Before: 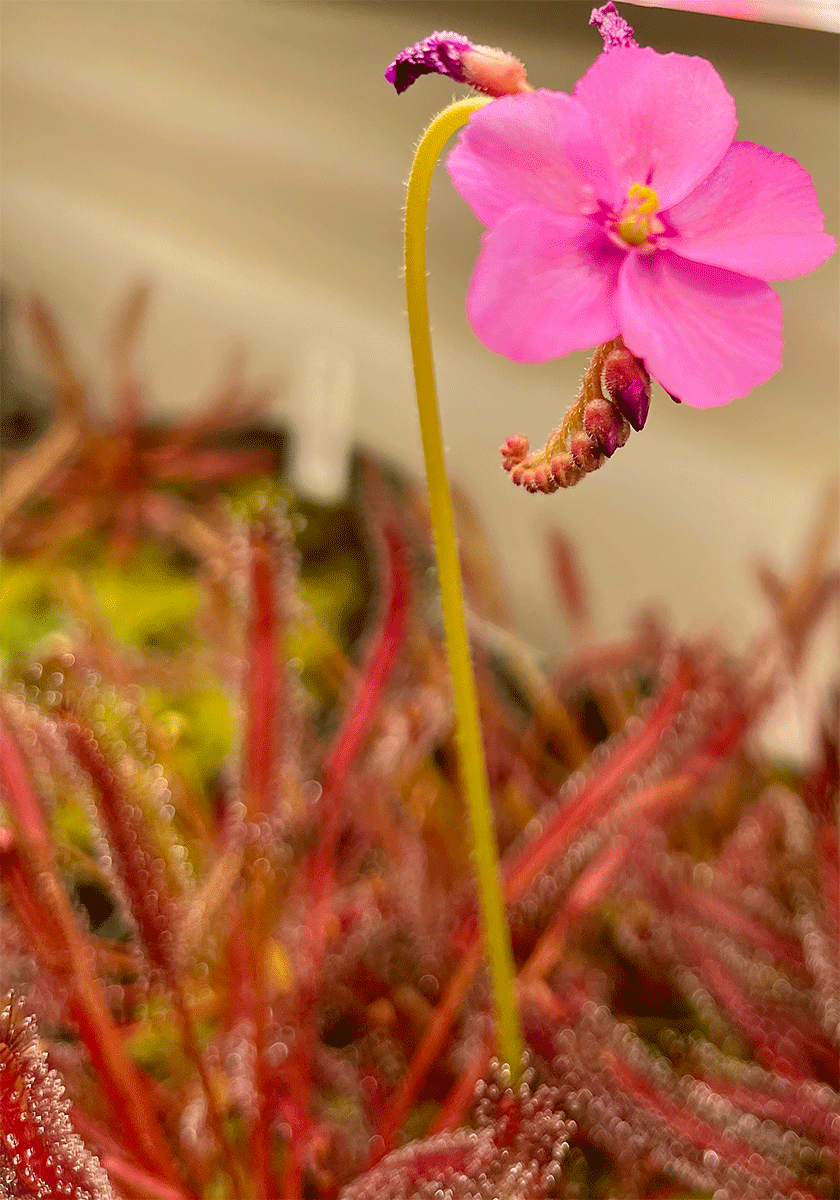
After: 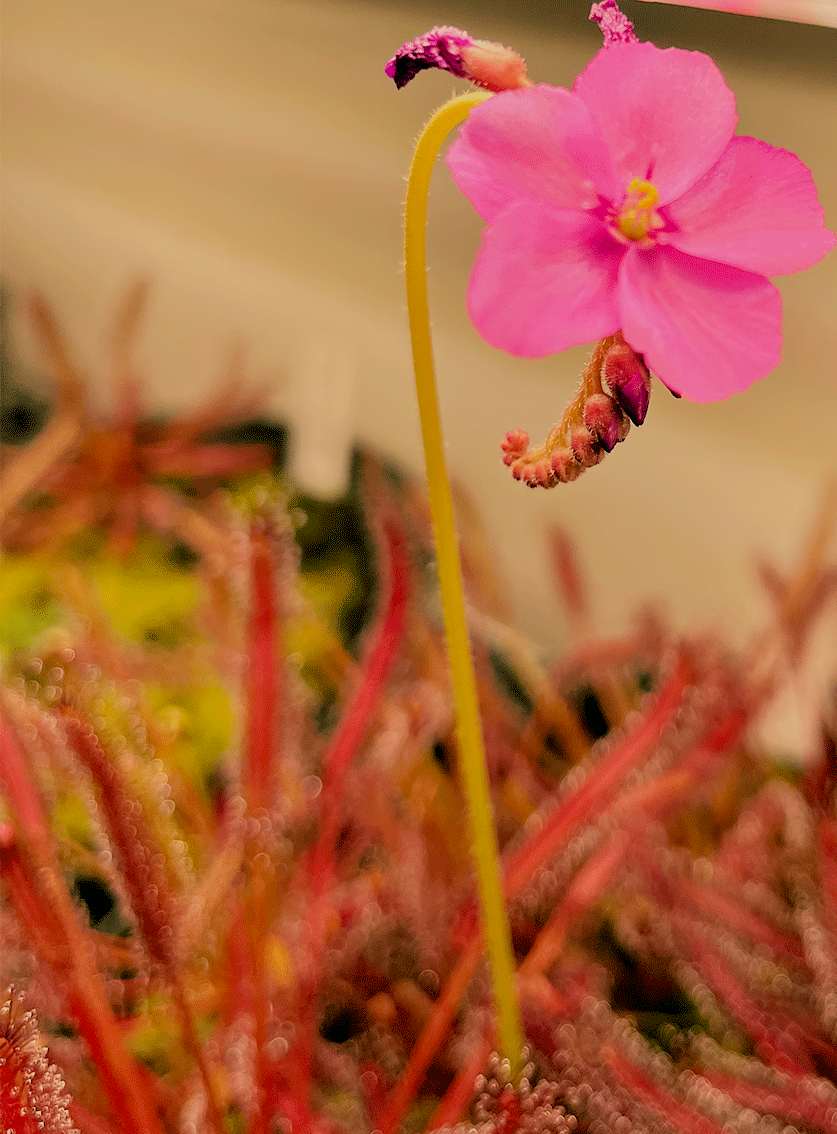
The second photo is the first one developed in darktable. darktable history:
white balance: red 1.066, blue 1.119
filmic rgb: black relative exposure -7.15 EV, white relative exposure 5.36 EV, hardness 3.02, color science v6 (2022)
crop: top 0.448%, right 0.264%, bottom 5.045%
color balance: mode lift, gamma, gain (sRGB), lift [1, 0.69, 1, 1], gamma [1, 1.482, 1, 1], gain [1, 1, 1, 0.802]
